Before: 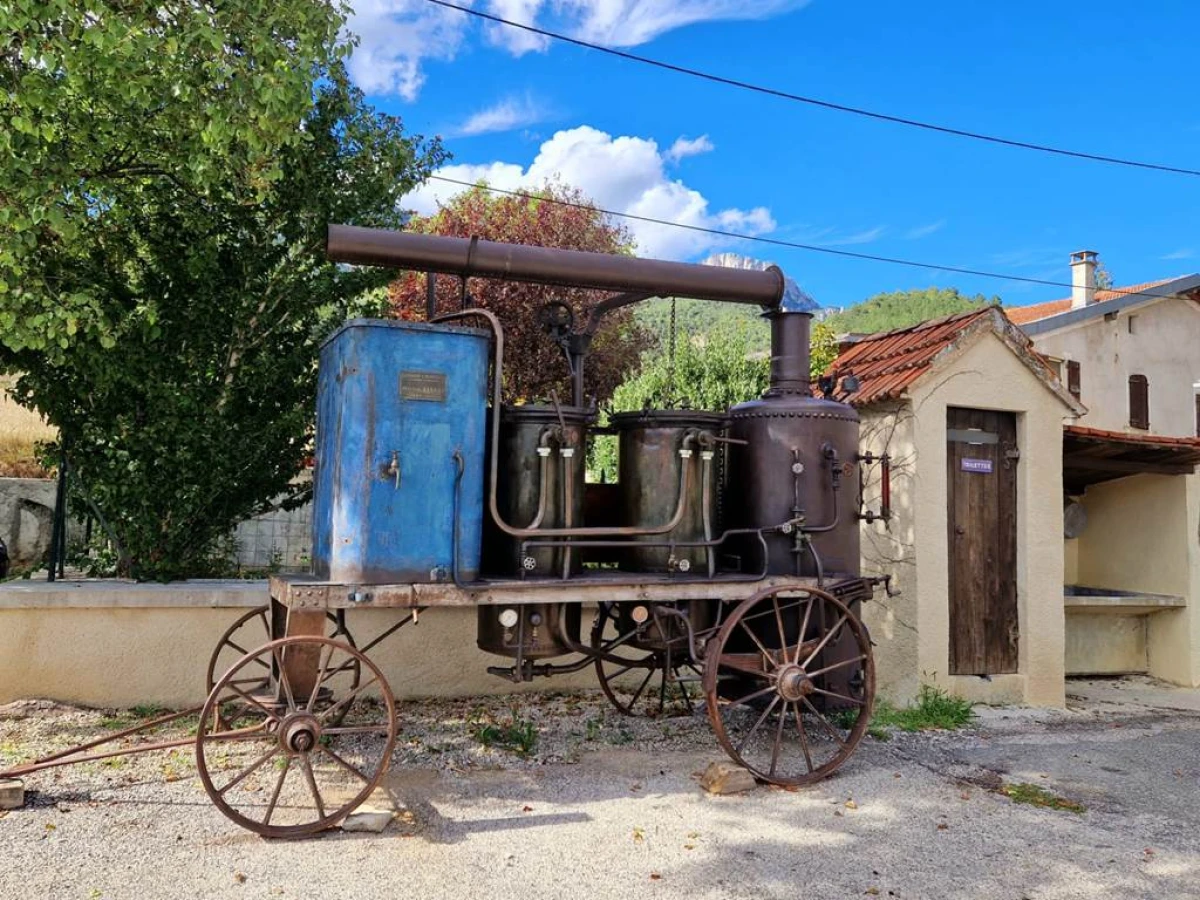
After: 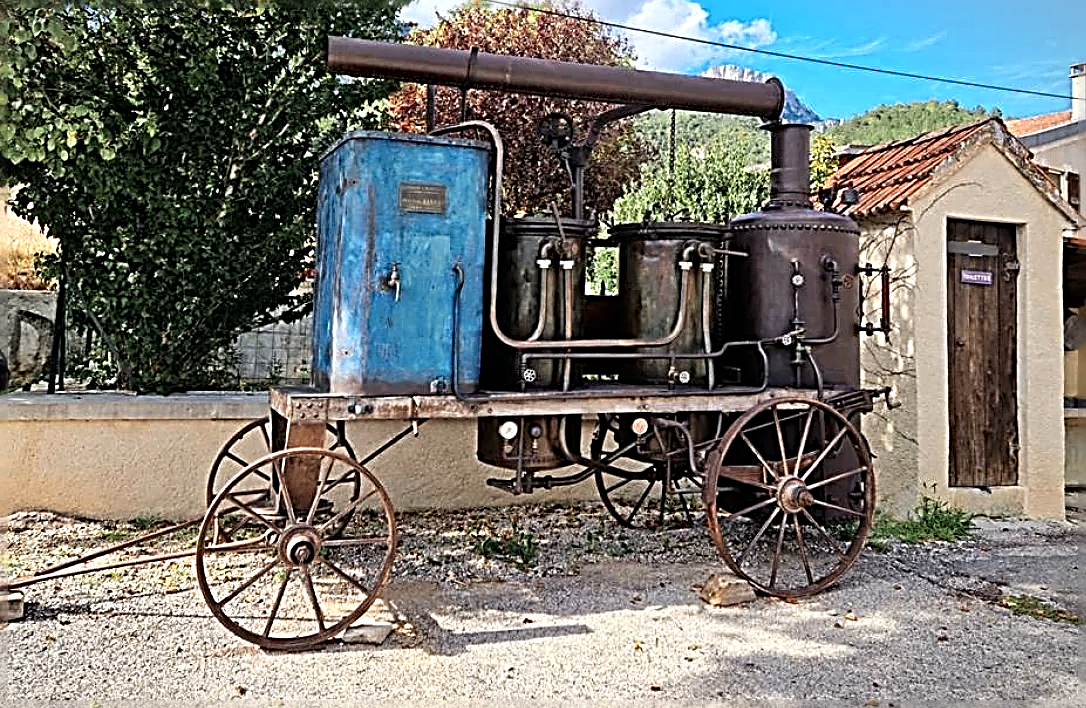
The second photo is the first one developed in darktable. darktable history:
color zones: curves: ch0 [(0.018, 0.548) (0.197, 0.654) (0.425, 0.447) (0.605, 0.658) (0.732, 0.579)]; ch1 [(0.105, 0.531) (0.224, 0.531) (0.386, 0.39) (0.618, 0.456) (0.732, 0.456) (0.956, 0.421)]; ch2 [(0.039, 0.583) (0.215, 0.465) (0.399, 0.544) (0.465, 0.548) (0.614, 0.447) (0.724, 0.43) (0.882, 0.623) (0.956, 0.632)]
sharpen: radius 3.158, amount 1.731
vignetting: fall-off start 100%, brightness -0.282, width/height ratio 1.31
tone equalizer: on, module defaults
crop: top 20.916%, right 9.437%, bottom 0.316%
